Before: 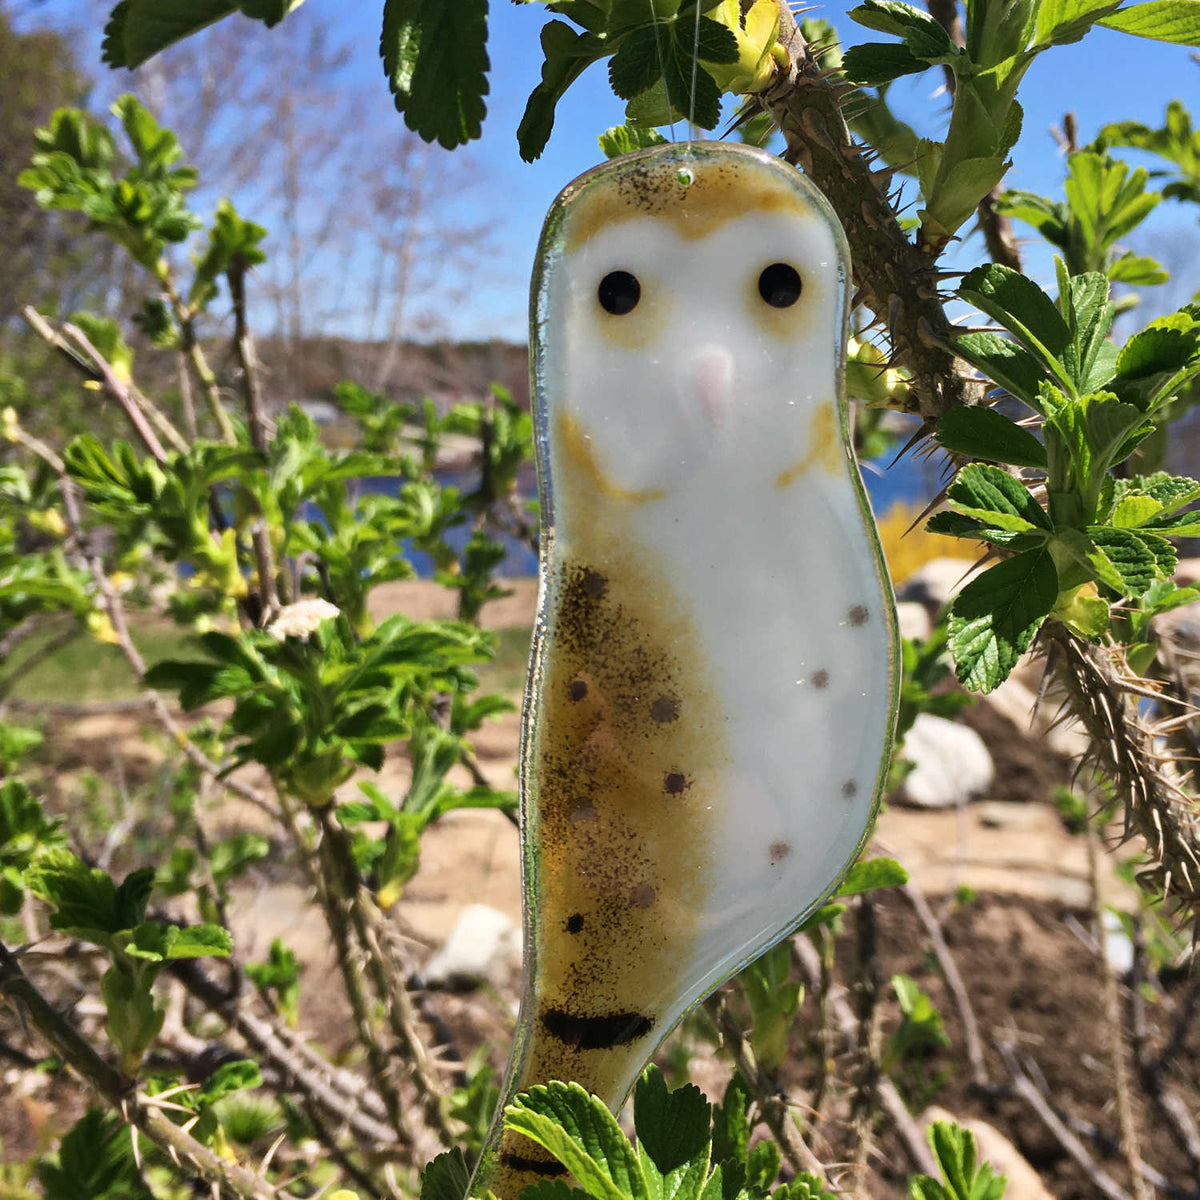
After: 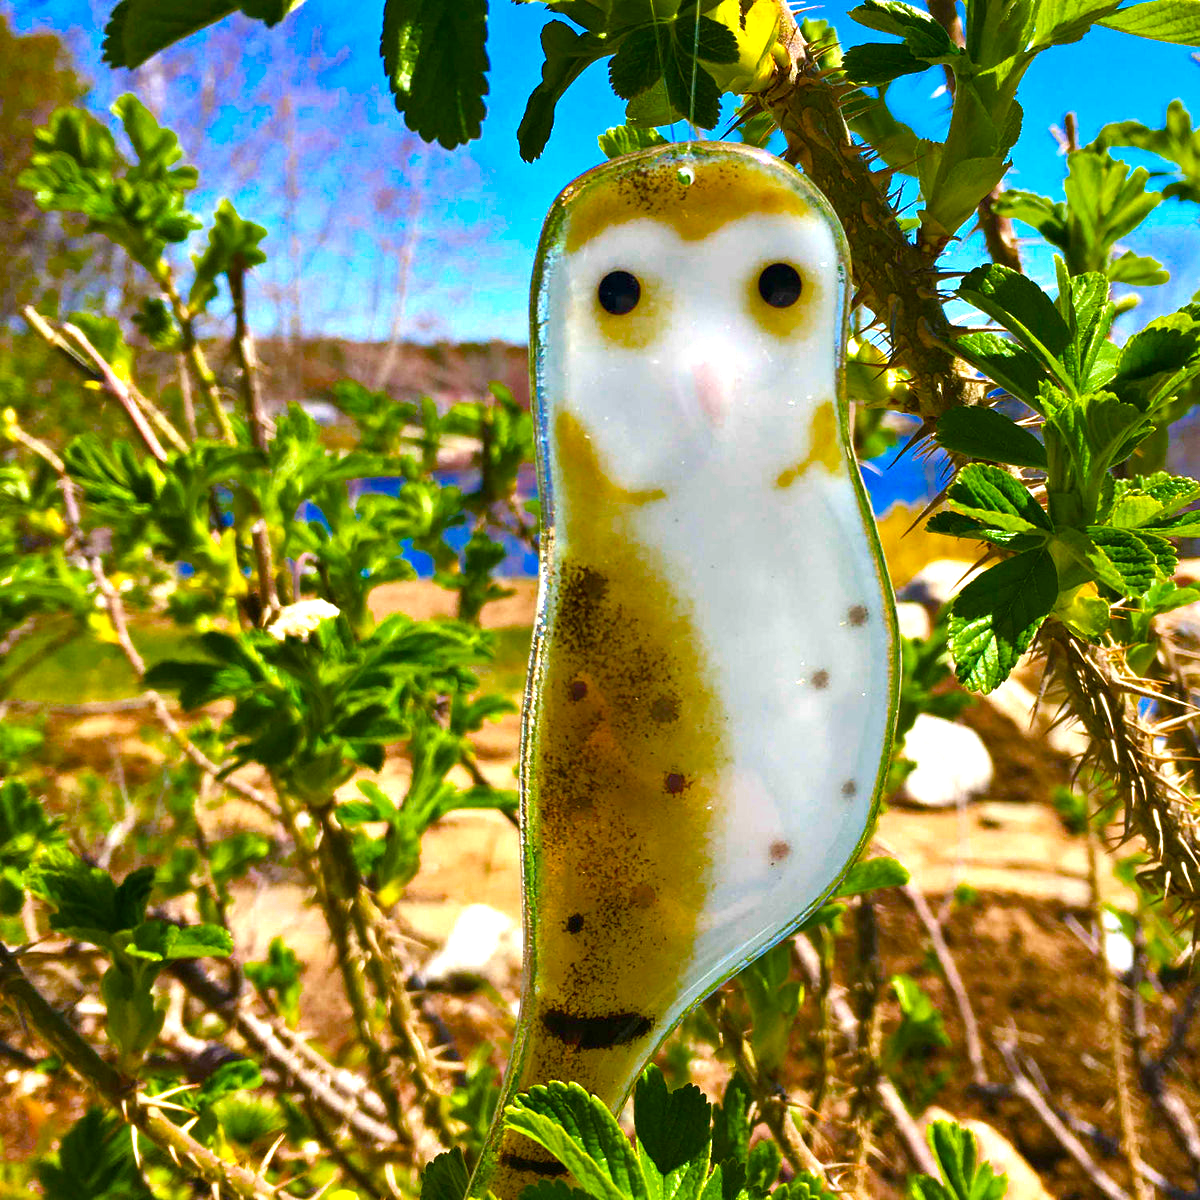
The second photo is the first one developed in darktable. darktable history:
color balance rgb: linear chroma grading › global chroma 25%, perceptual saturation grading › global saturation 40%, perceptual saturation grading › highlights -50%, perceptual saturation grading › shadows 30%, perceptual brilliance grading › global brilliance 25%, global vibrance 60%
color zones: curves: ch0 [(0, 0.444) (0.143, 0.442) (0.286, 0.441) (0.429, 0.441) (0.571, 0.441) (0.714, 0.441) (0.857, 0.442) (1, 0.444)]
